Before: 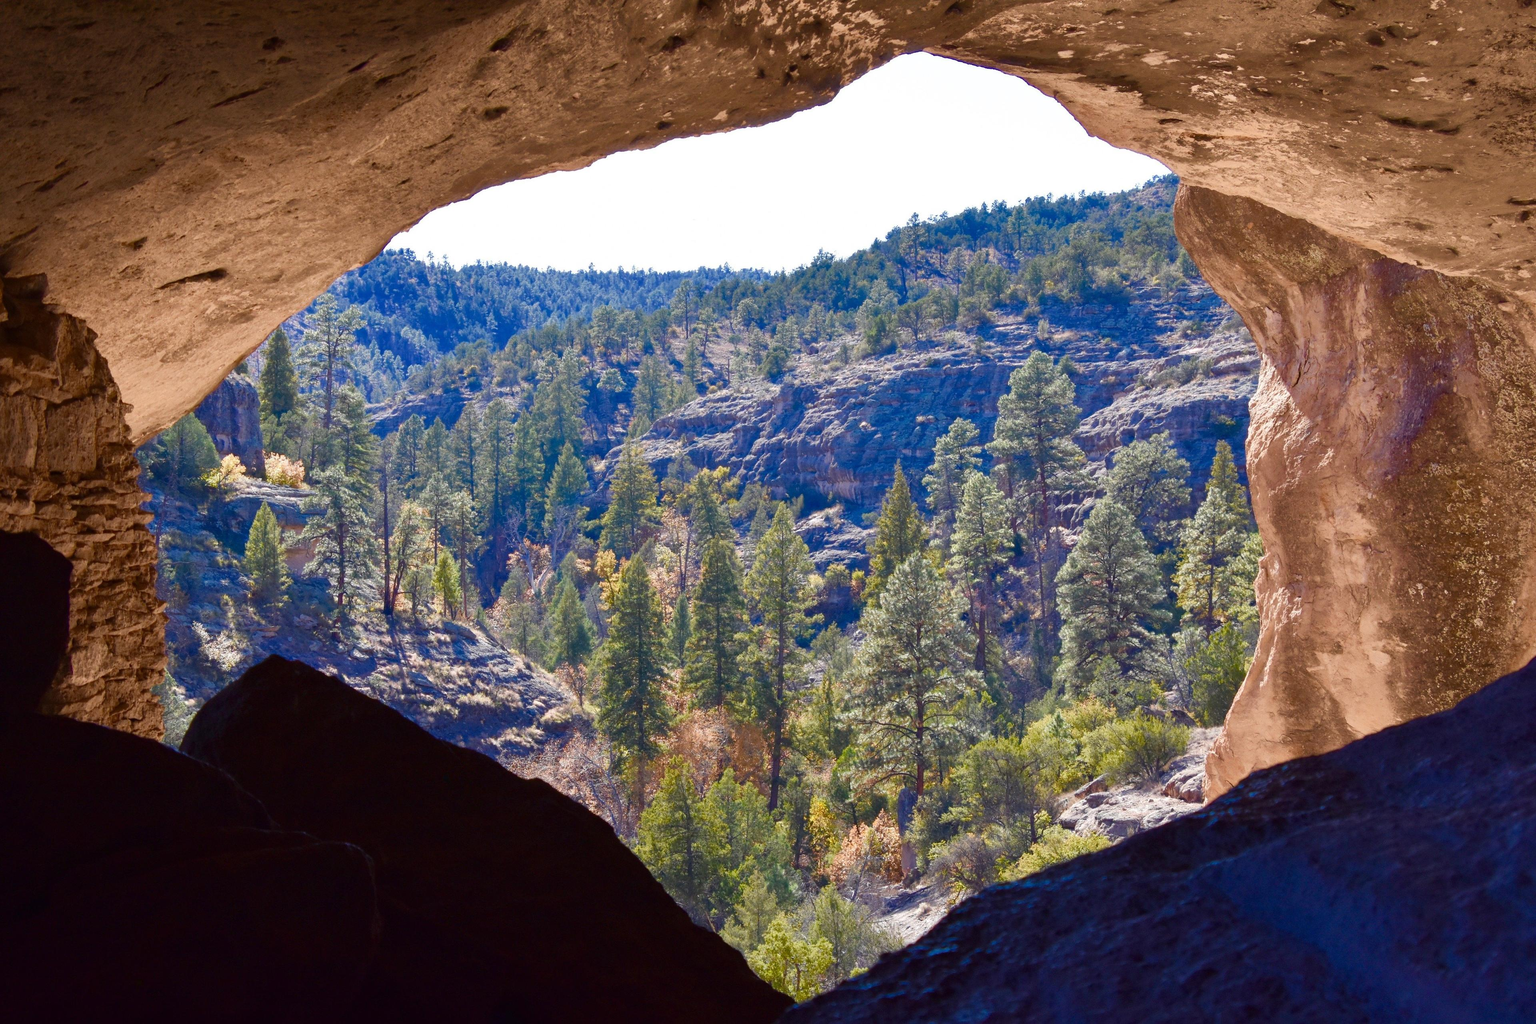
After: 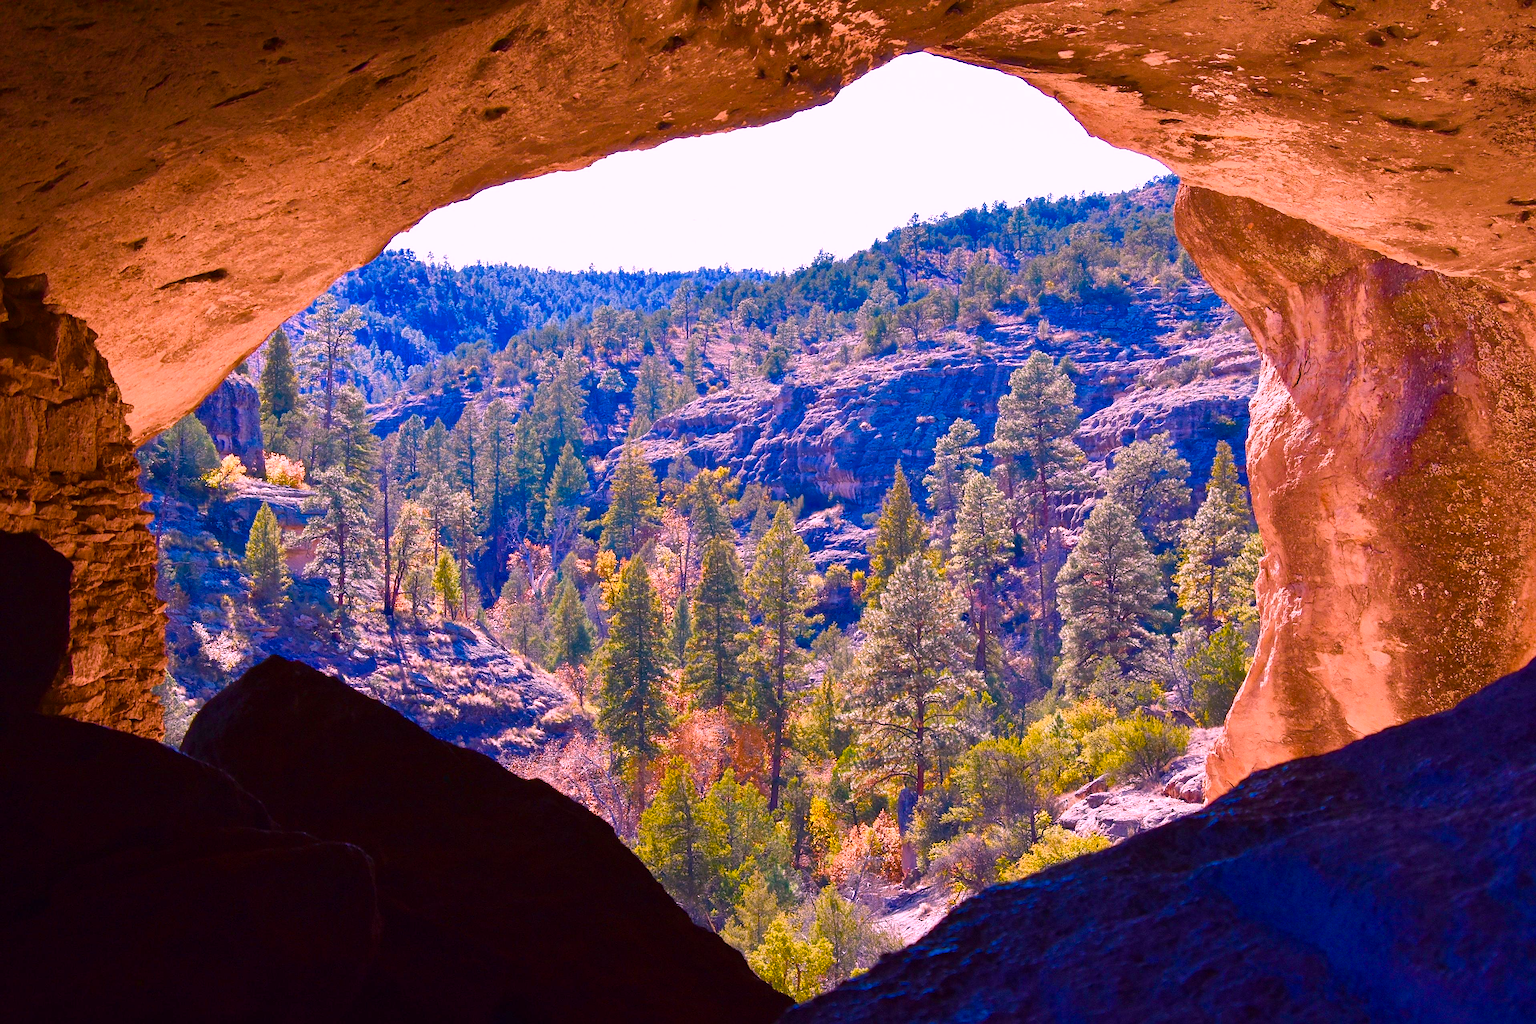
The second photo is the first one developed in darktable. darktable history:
white balance: red 1.188, blue 1.11
color balance rgb: linear chroma grading › global chroma 15%, perceptual saturation grading › global saturation 30%
sharpen: on, module defaults
